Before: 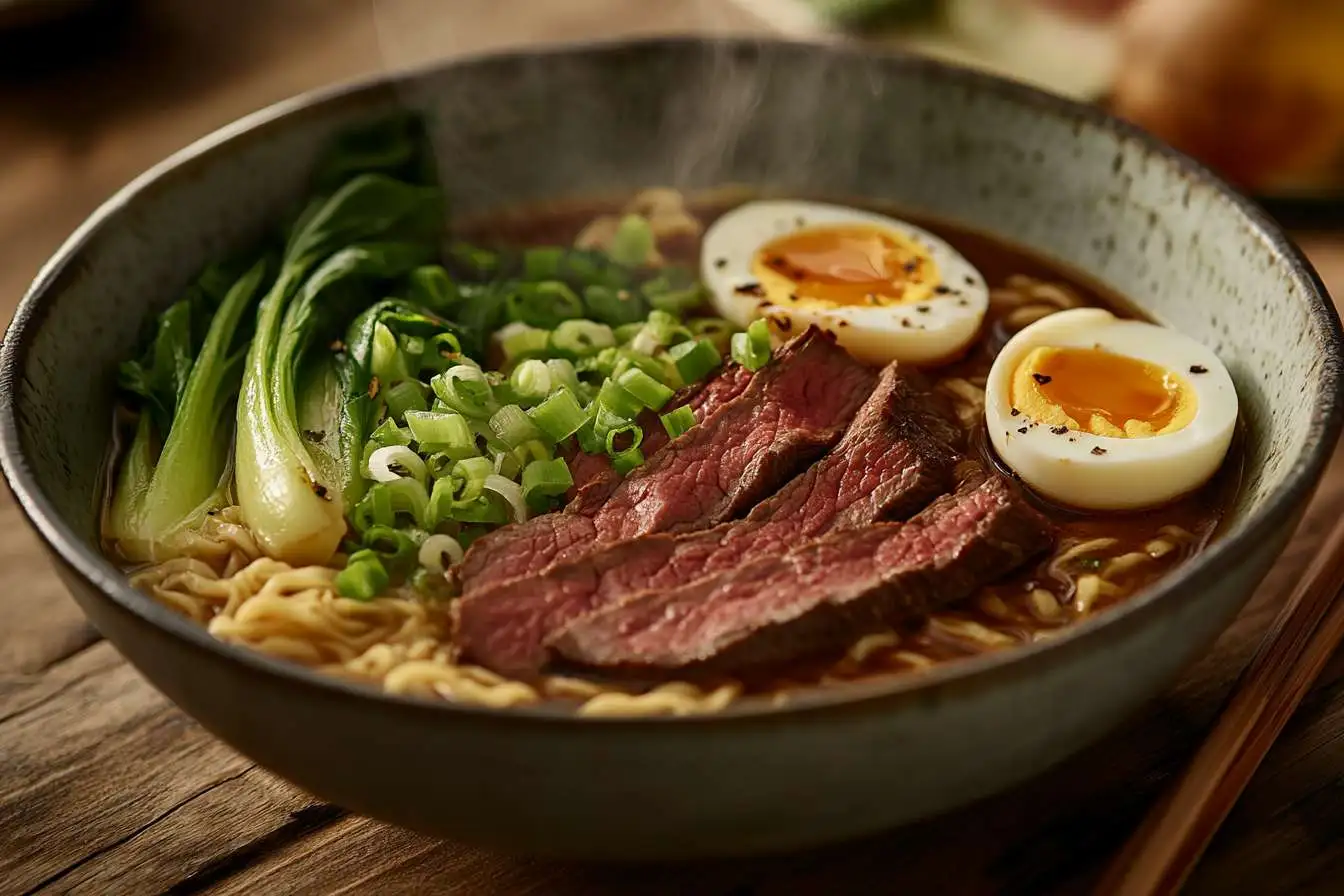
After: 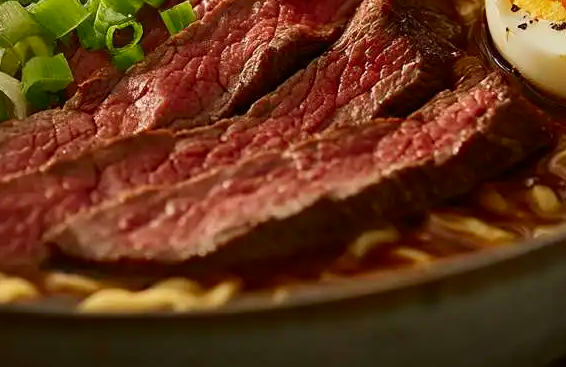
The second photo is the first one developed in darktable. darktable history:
crop: left 37.221%, top 45.169%, right 20.63%, bottom 13.777%
contrast brightness saturation: contrast 0.08, saturation 0.2
